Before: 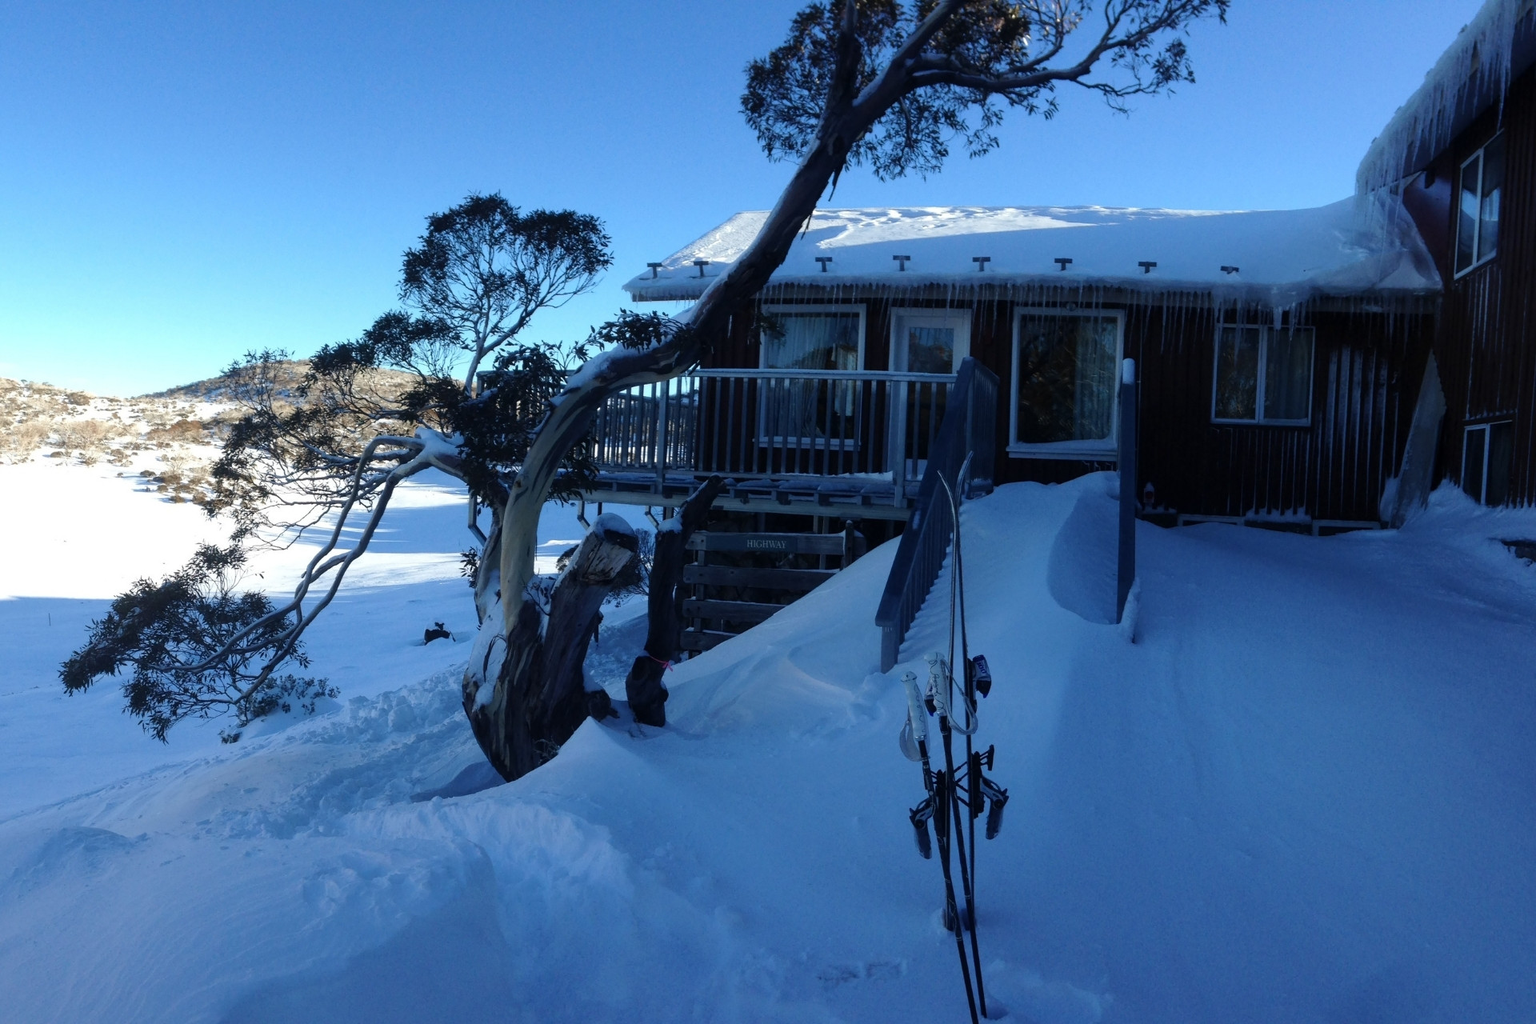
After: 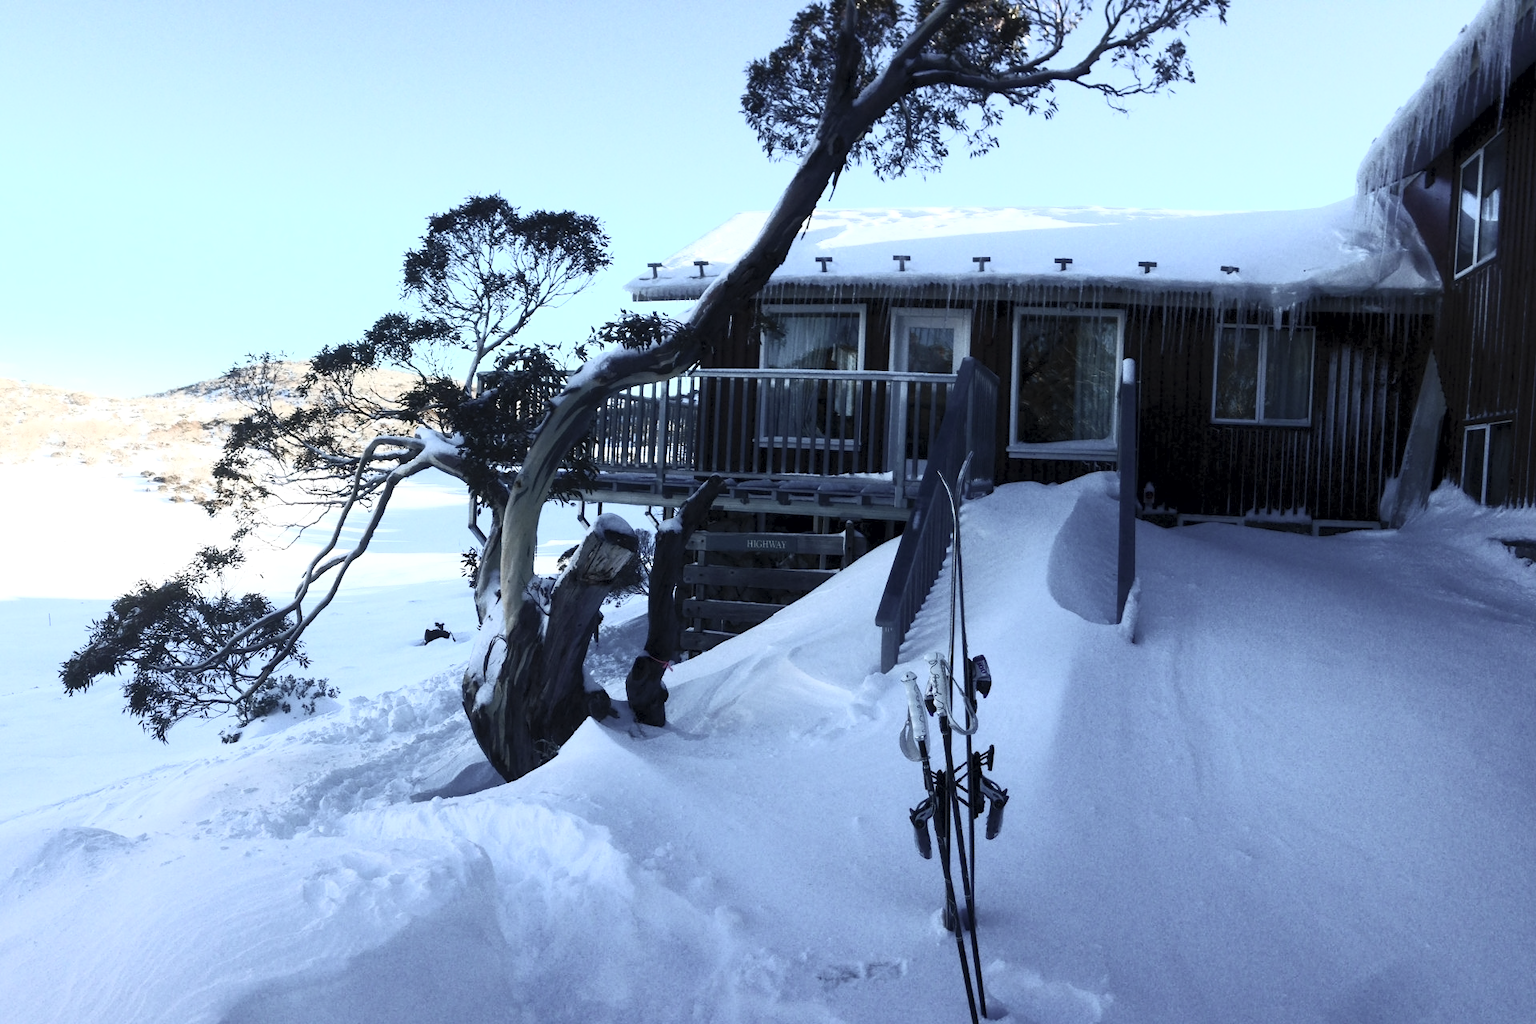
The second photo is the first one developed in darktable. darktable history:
exposure: black level correction 0.001, exposure 0.3 EV, compensate highlight preservation false
contrast brightness saturation: contrast 0.57, brightness 0.57, saturation -0.34
